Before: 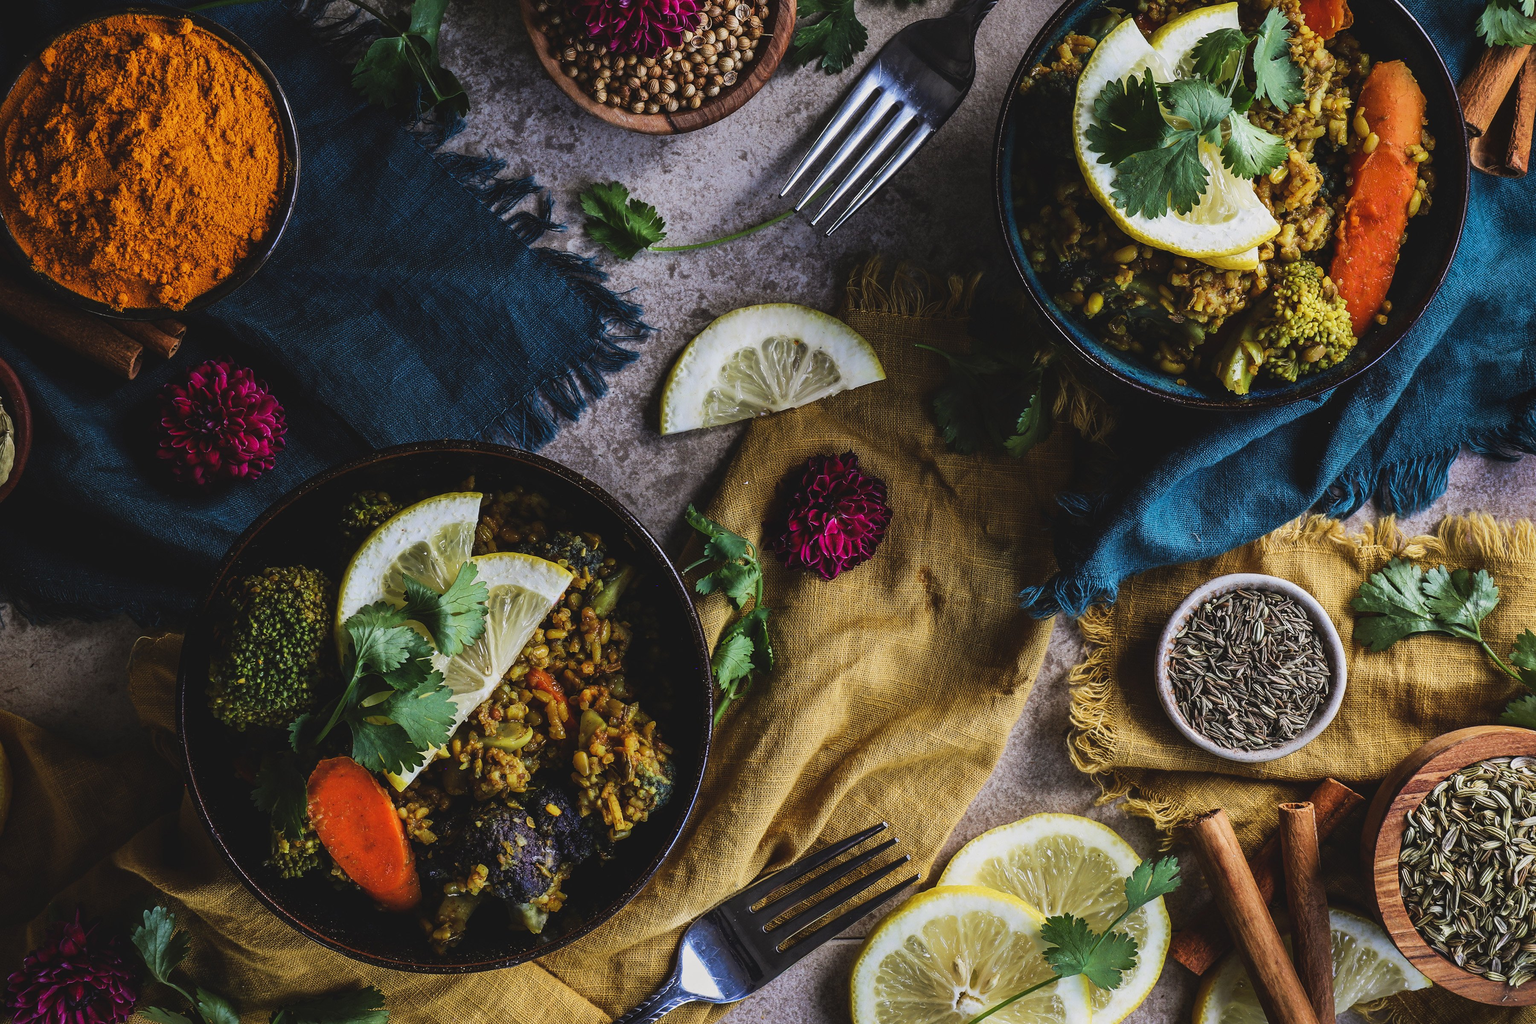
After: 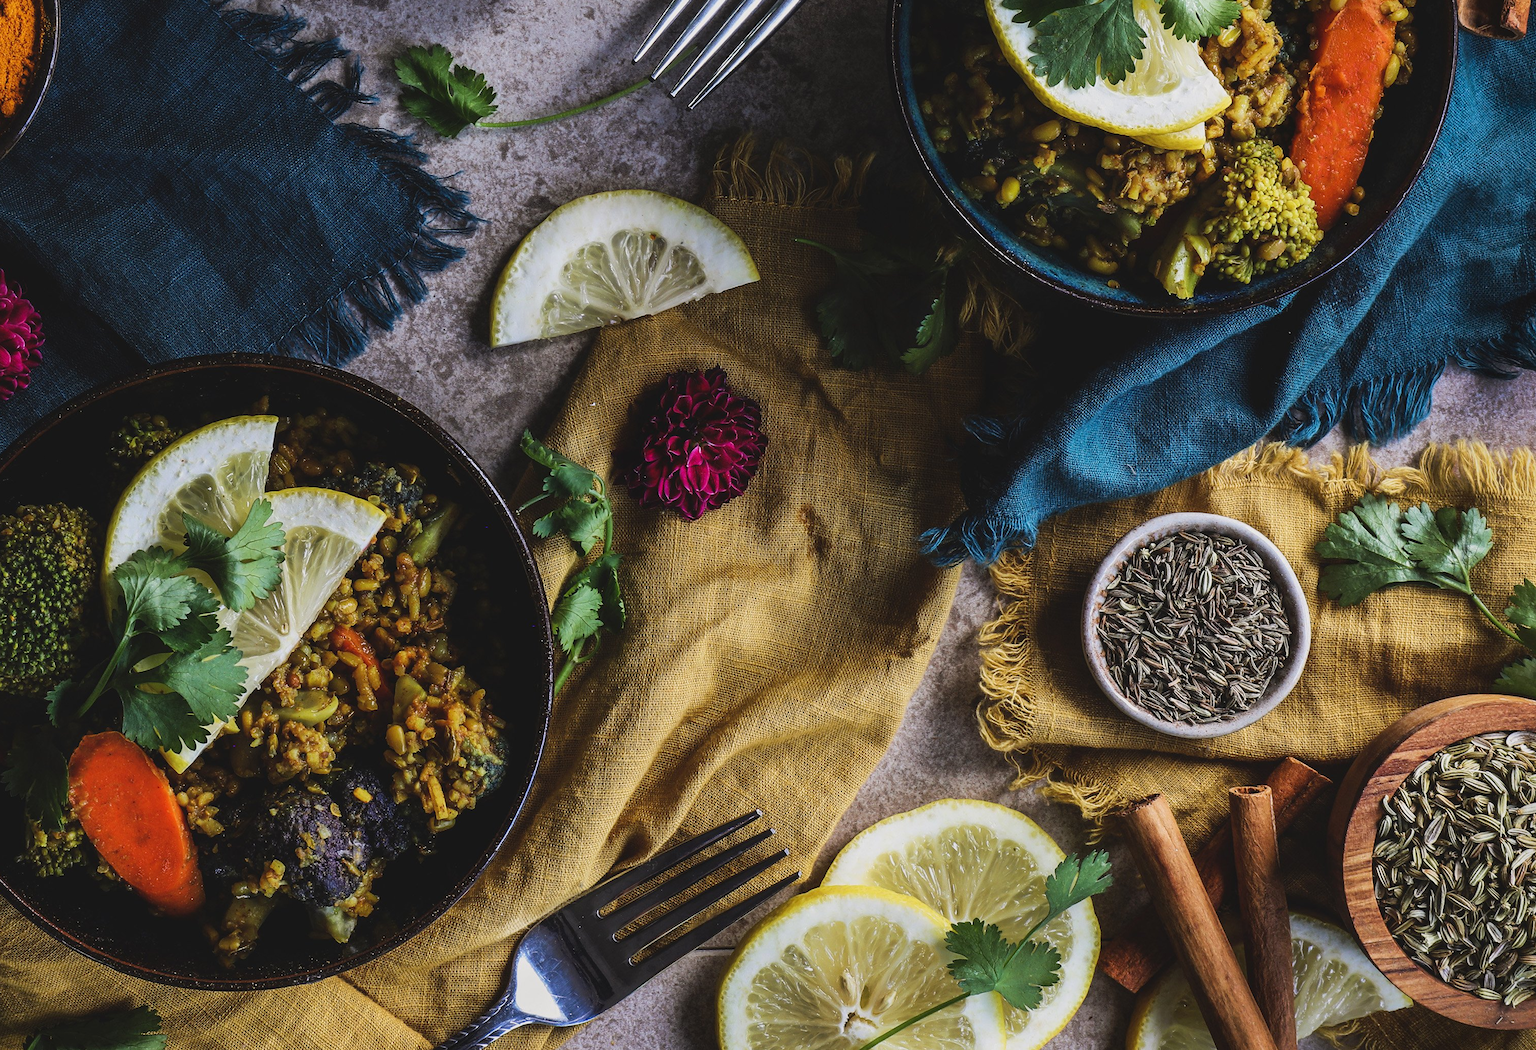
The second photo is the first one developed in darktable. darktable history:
crop: left 16.295%, top 14.14%
